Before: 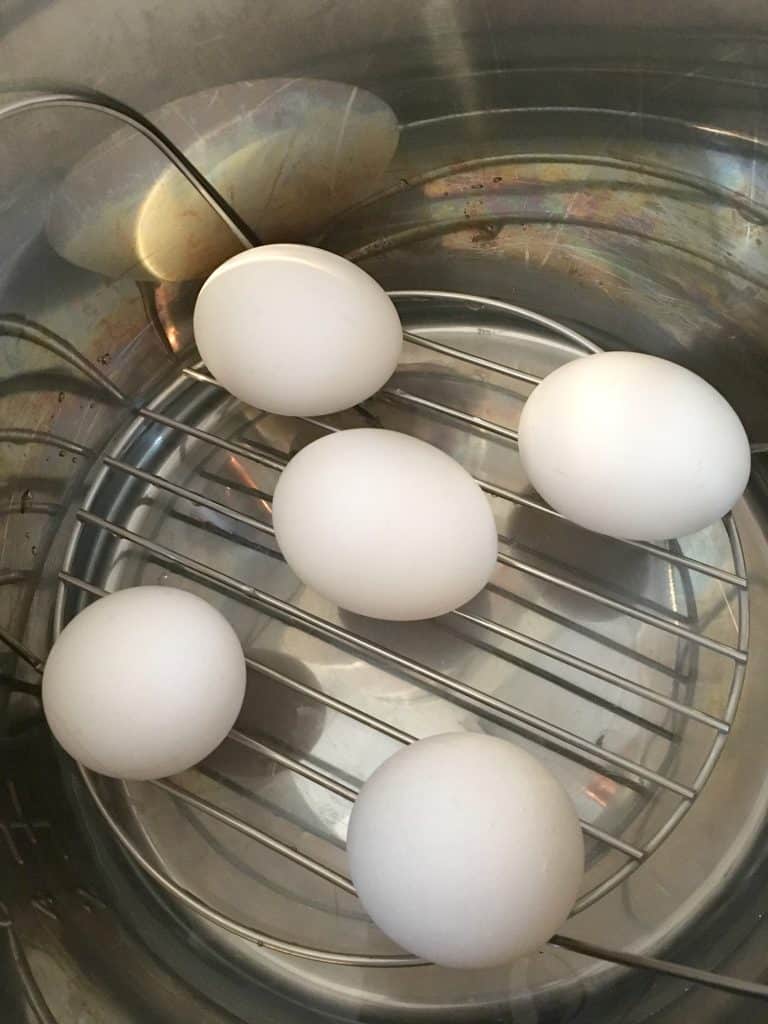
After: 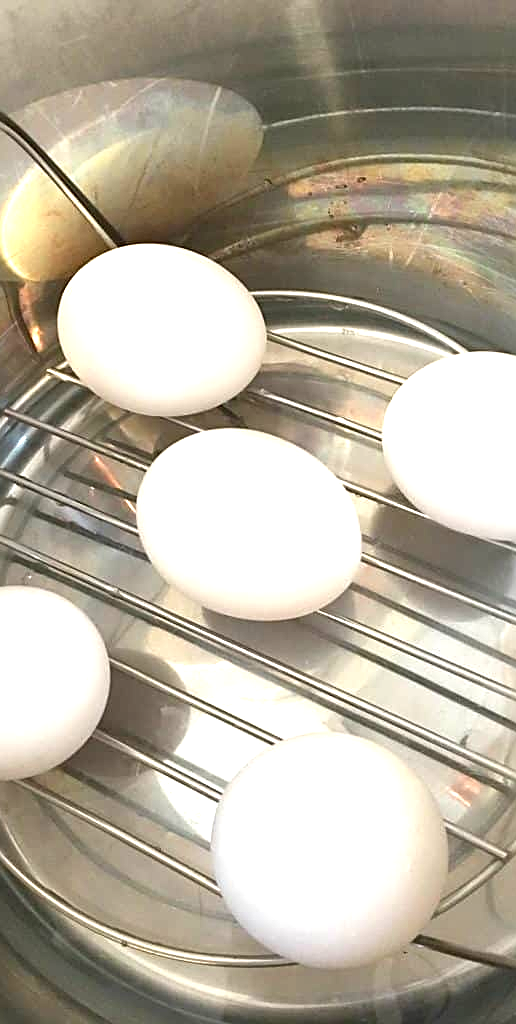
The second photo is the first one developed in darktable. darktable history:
exposure: black level correction 0, exposure 1.107 EV, compensate highlight preservation false
sharpen: on, module defaults
crop and rotate: left 17.724%, right 15.077%
